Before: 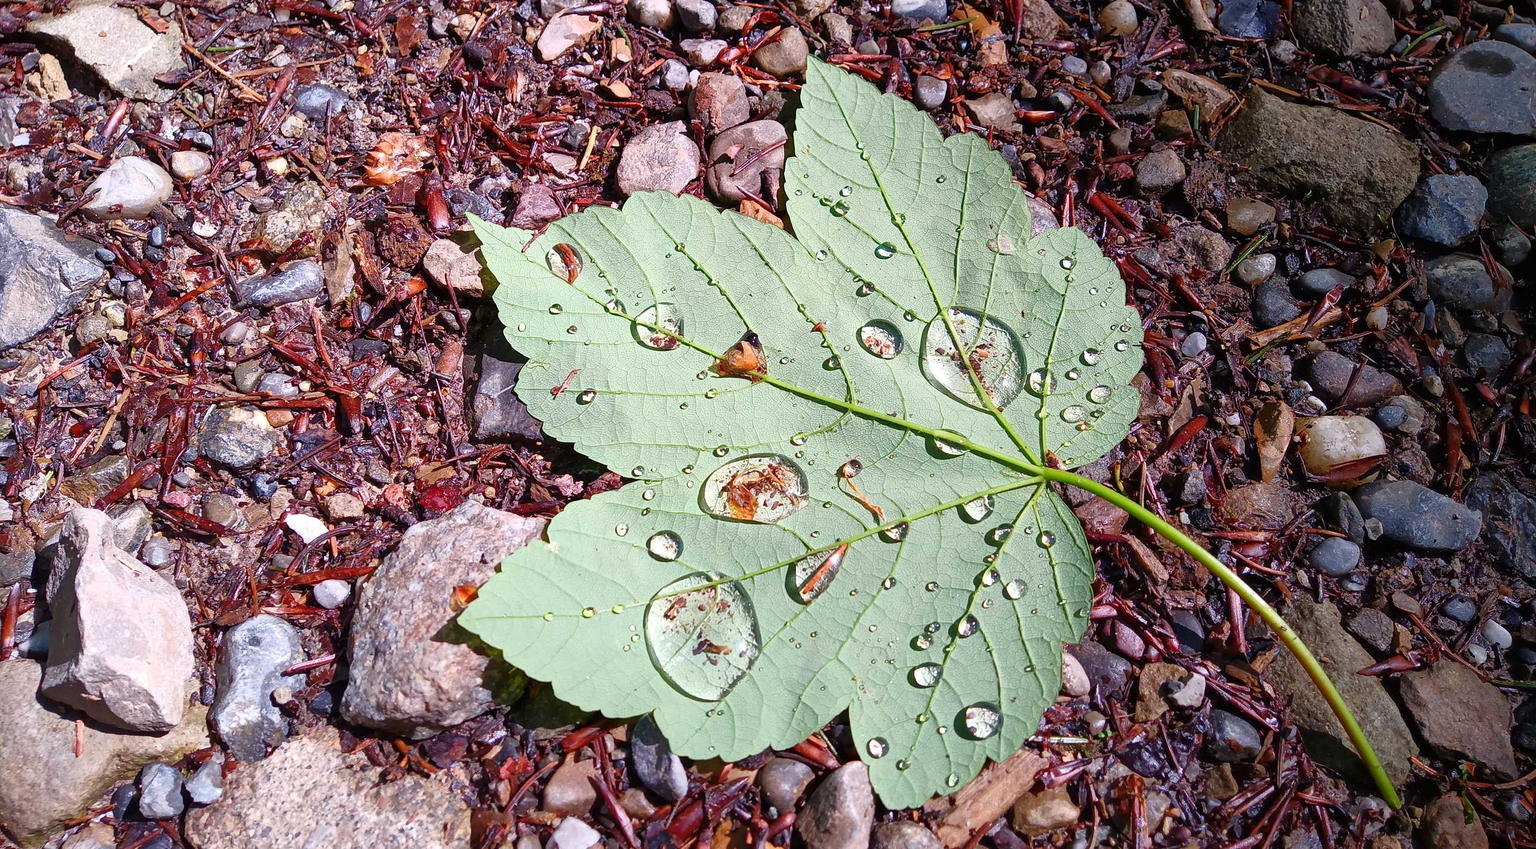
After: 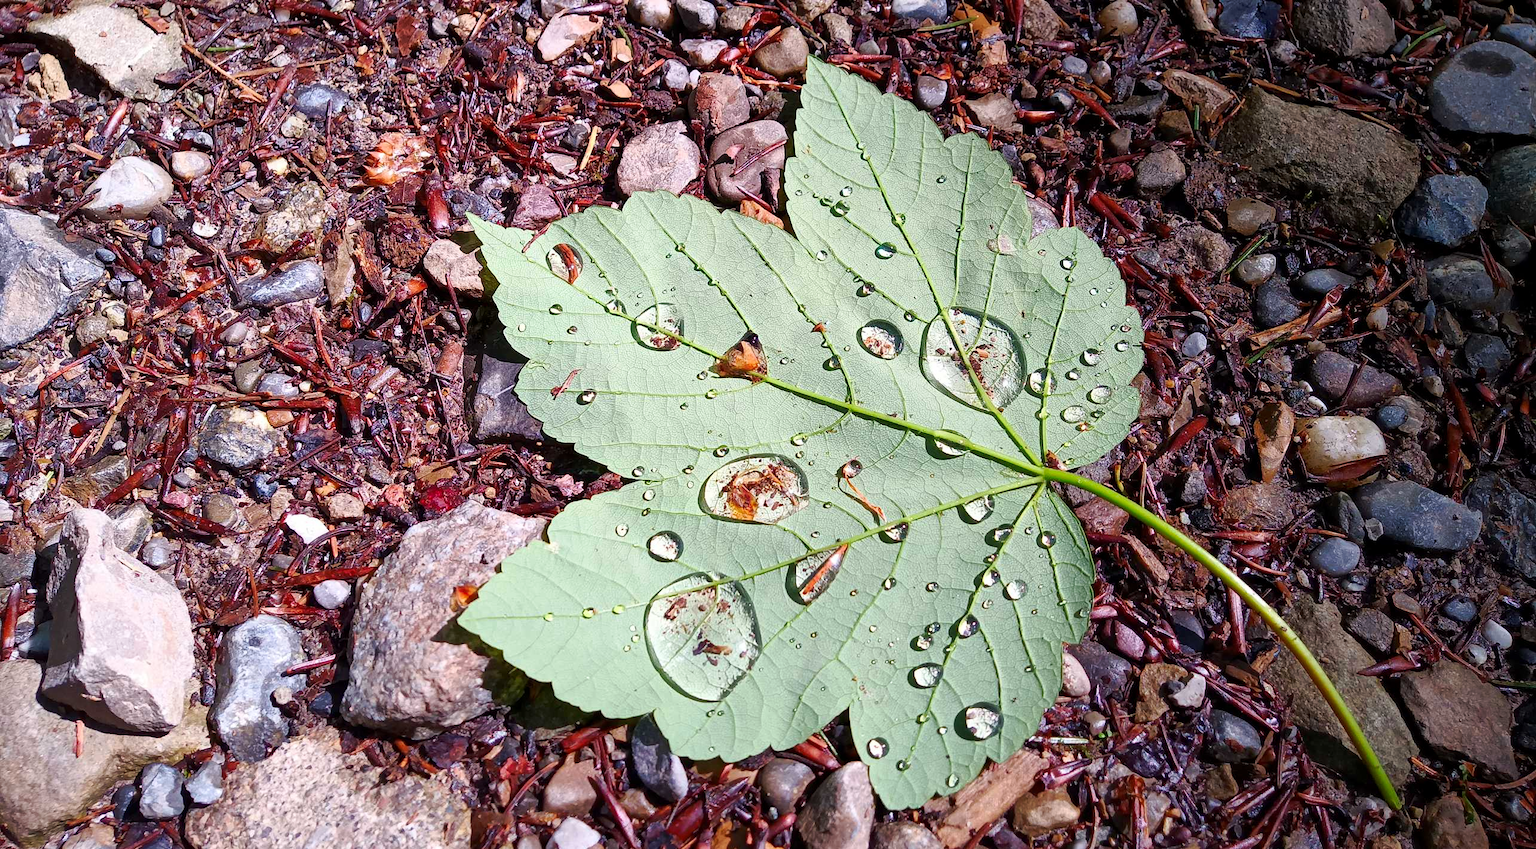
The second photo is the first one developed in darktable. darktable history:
tone curve: curves: ch0 [(0, 0) (0.003, 0.003) (0.011, 0.01) (0.025, 0.023) (0.044, 0.041) (0.069, 0.064) (0.1, 0.092) (0.136, 0.125) (0.177, 0.163) (0.224, 0.207) (0.277, 0.255) (0.335, 0.309) (0.399, 0.375) (0.468, 0.459) (0.543, 0.548) (0.623, 0.629) (0.709, 0.716) (0.801, 0.808) (0.898, 0.911) (1, 1)], preserve colors none
exposure: black level correction 0.001, compensate highlight preservation false
